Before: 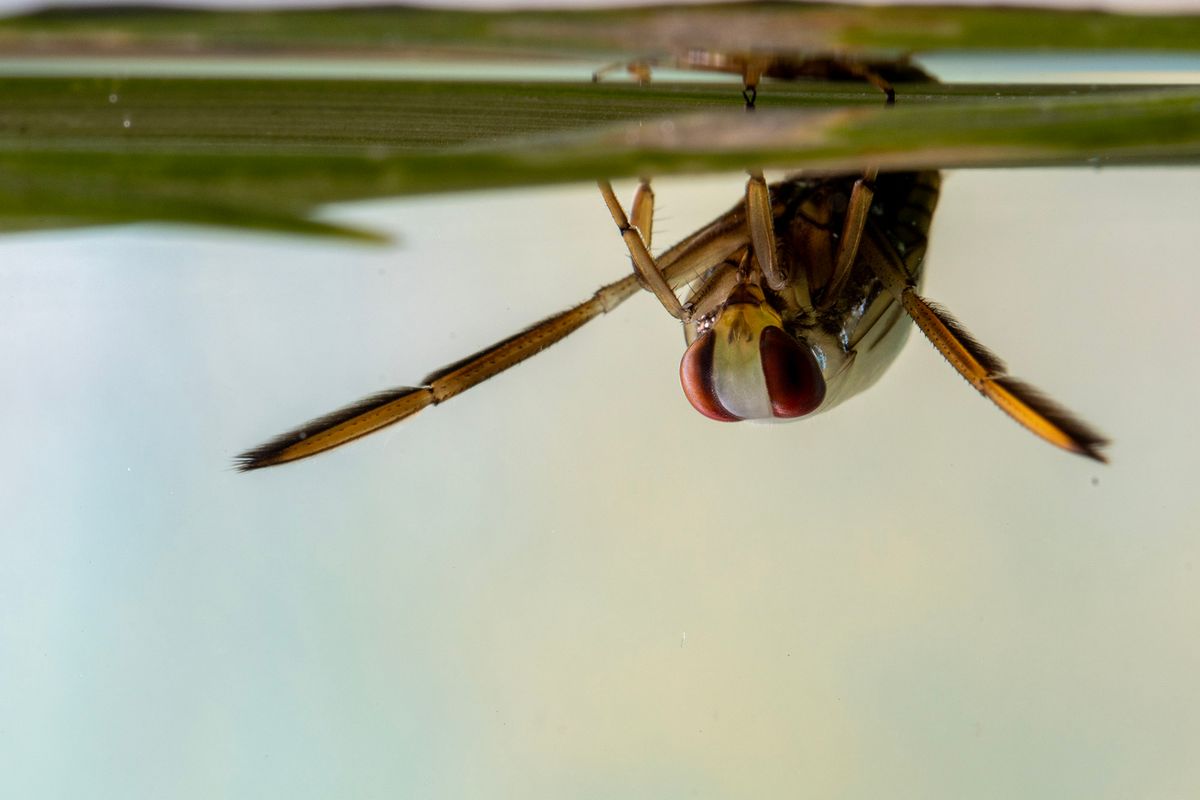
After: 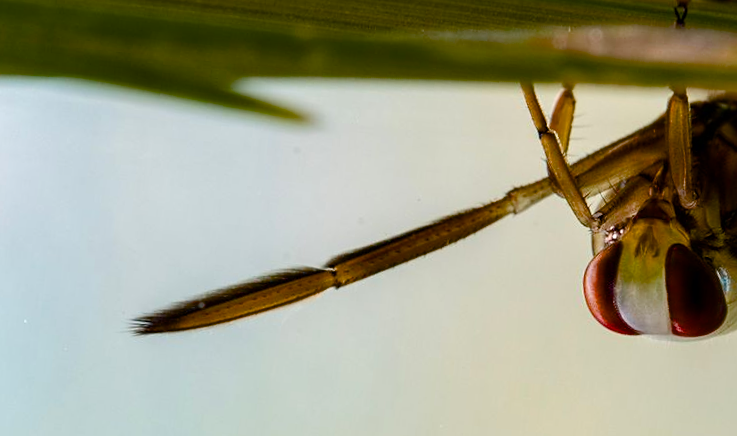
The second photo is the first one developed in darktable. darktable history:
crop and rotate: angle -5.82°, left 2.207%, top 6.992%, right 27.263%, bottom 30.474%
color balance rgb: perceptual saturation grading › global saturation 20%, perceptual saturation grading › highlights -25.707%, perceptual saturation grading › shadows 49.892%, global vibrance 16.086%, saturation formula JzAzBz (2021)
sharpen: amount 0.21
